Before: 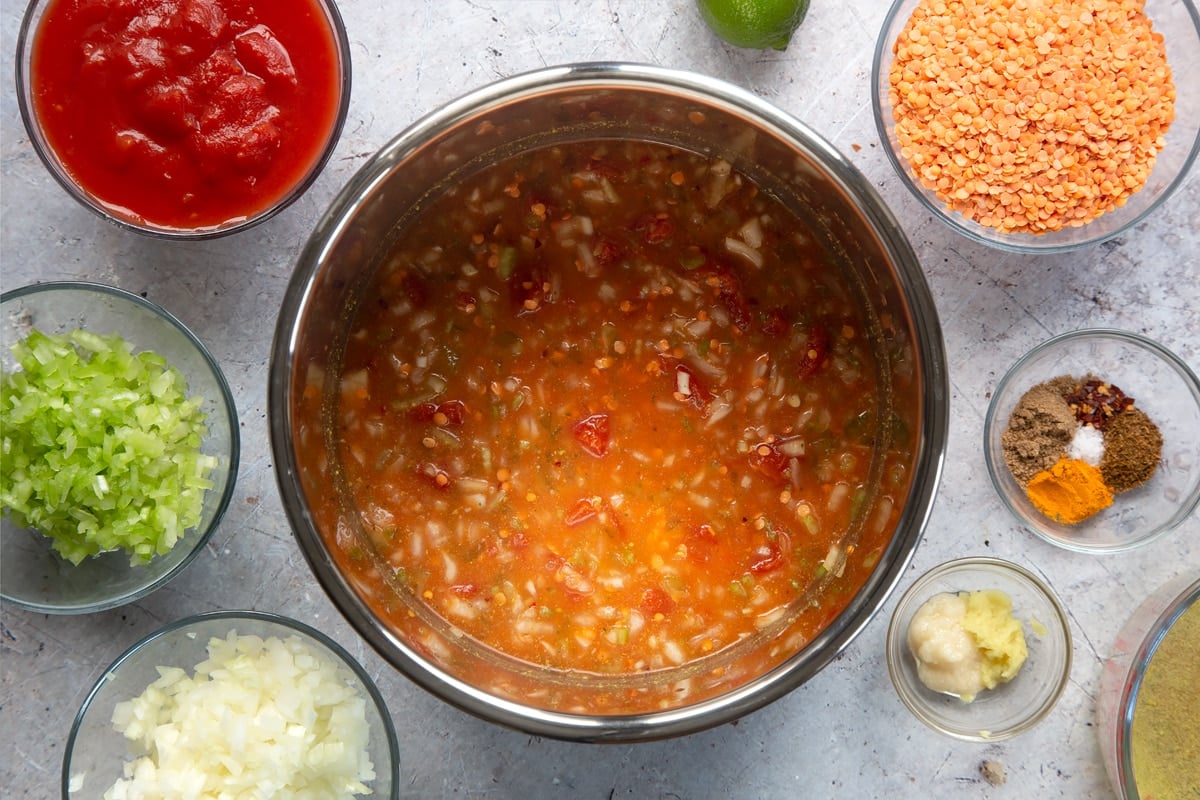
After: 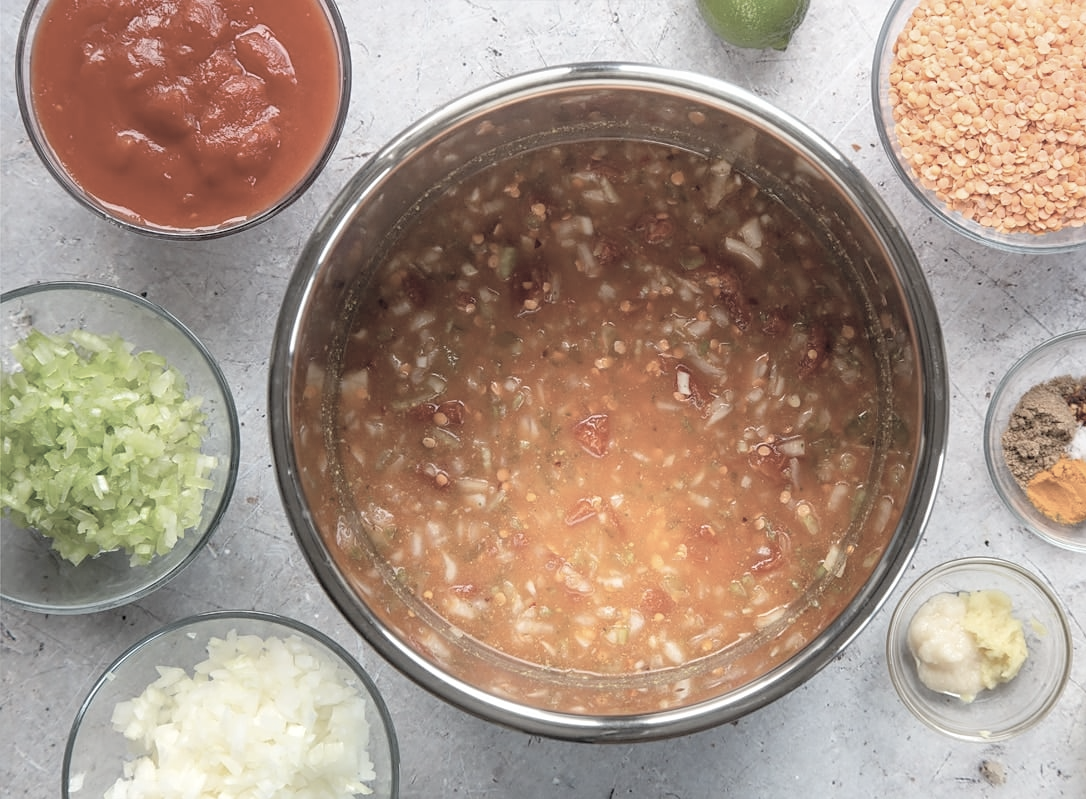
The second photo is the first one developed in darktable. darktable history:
local contrast: detail 110%
contrast brightness saturation: brightness 0.186, saturation -0.502
sharpen: amount 0.203
crop: right 9.484%, bottom 0.017%
